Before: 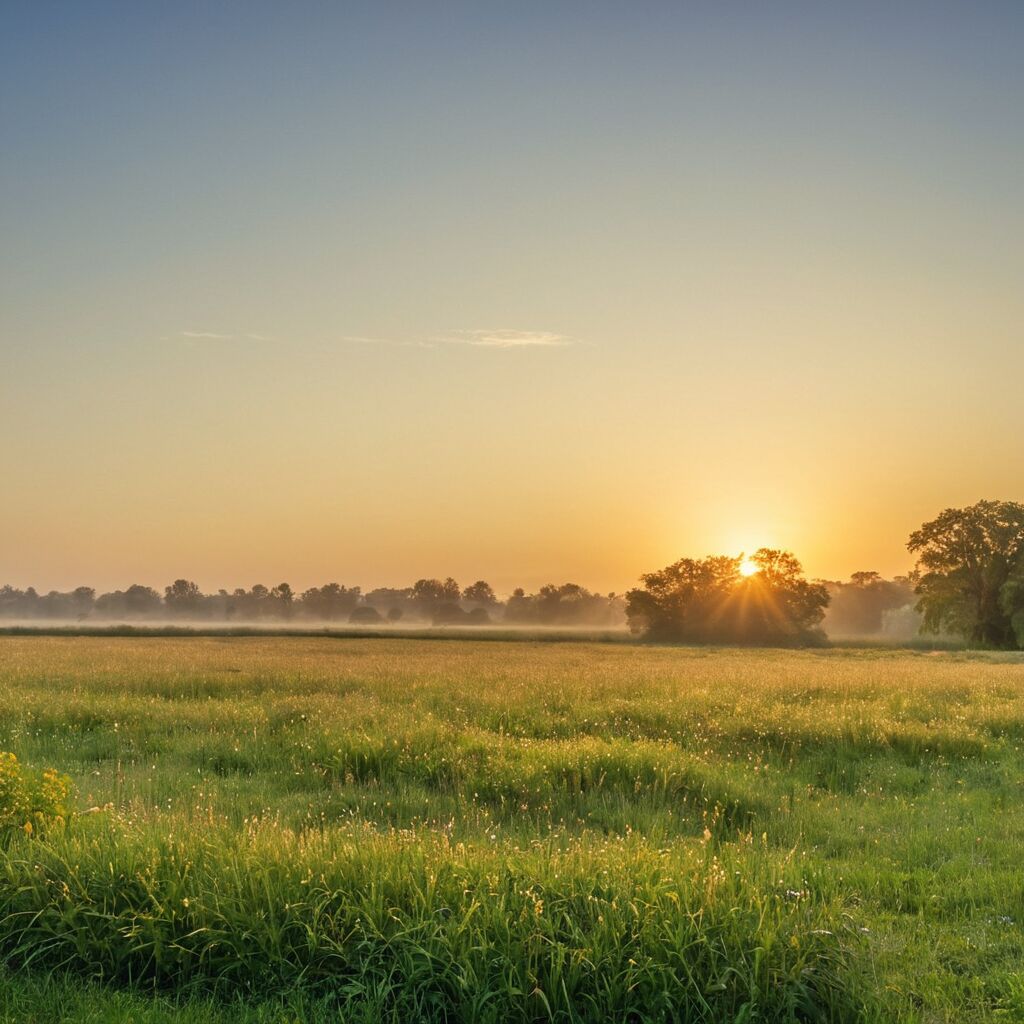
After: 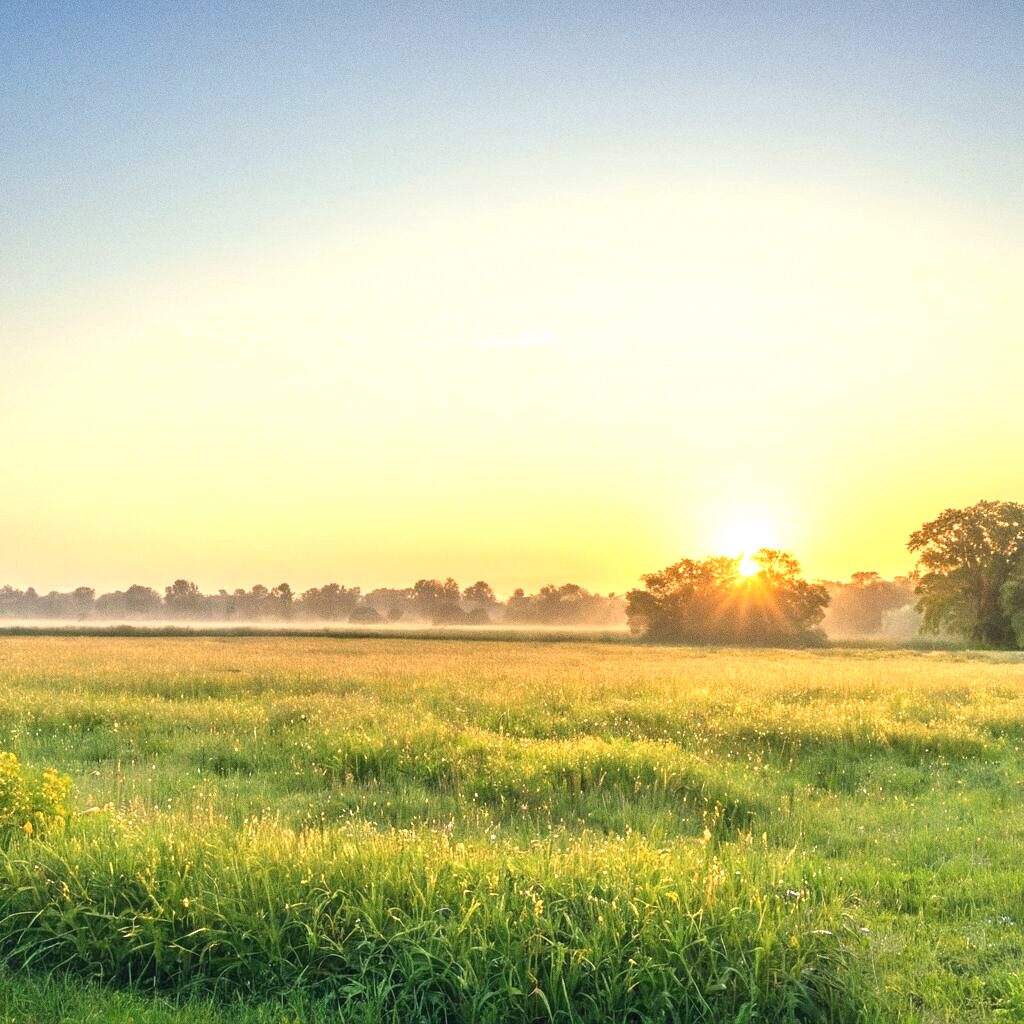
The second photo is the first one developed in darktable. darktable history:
color balance: mode lift, gamma, gain (sRGB), lift [1, 1, 1.022, 1.026]
exposure: exposure 1.15 EV, compensate highlight preservation false
grain: coarseness 0.09 ISO
